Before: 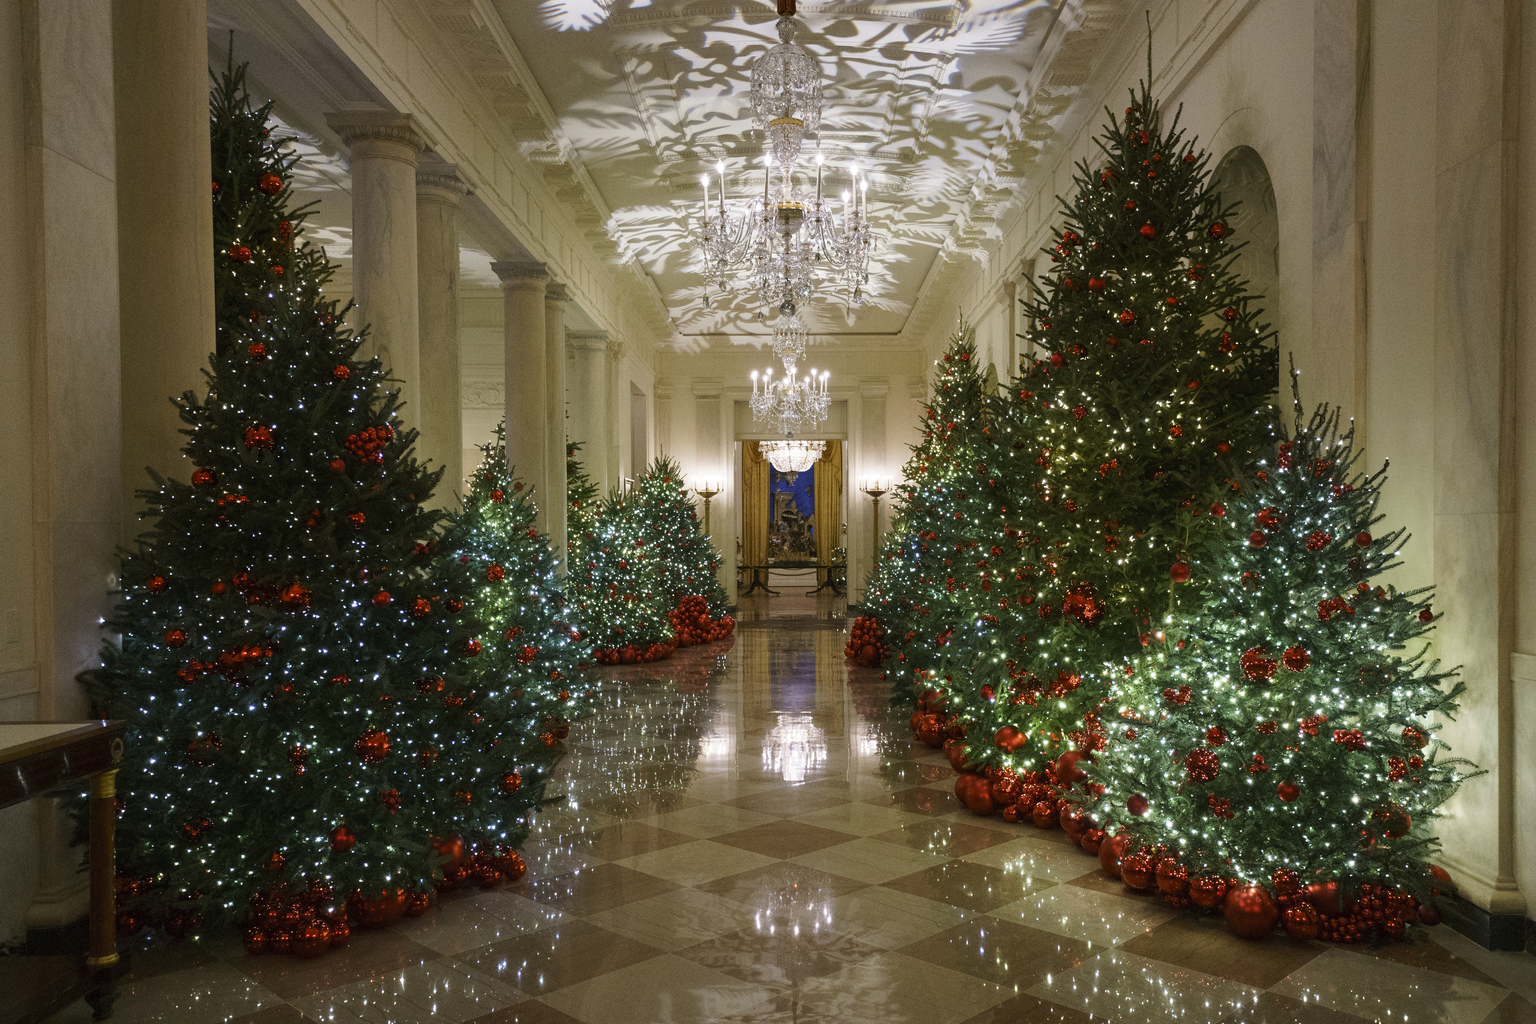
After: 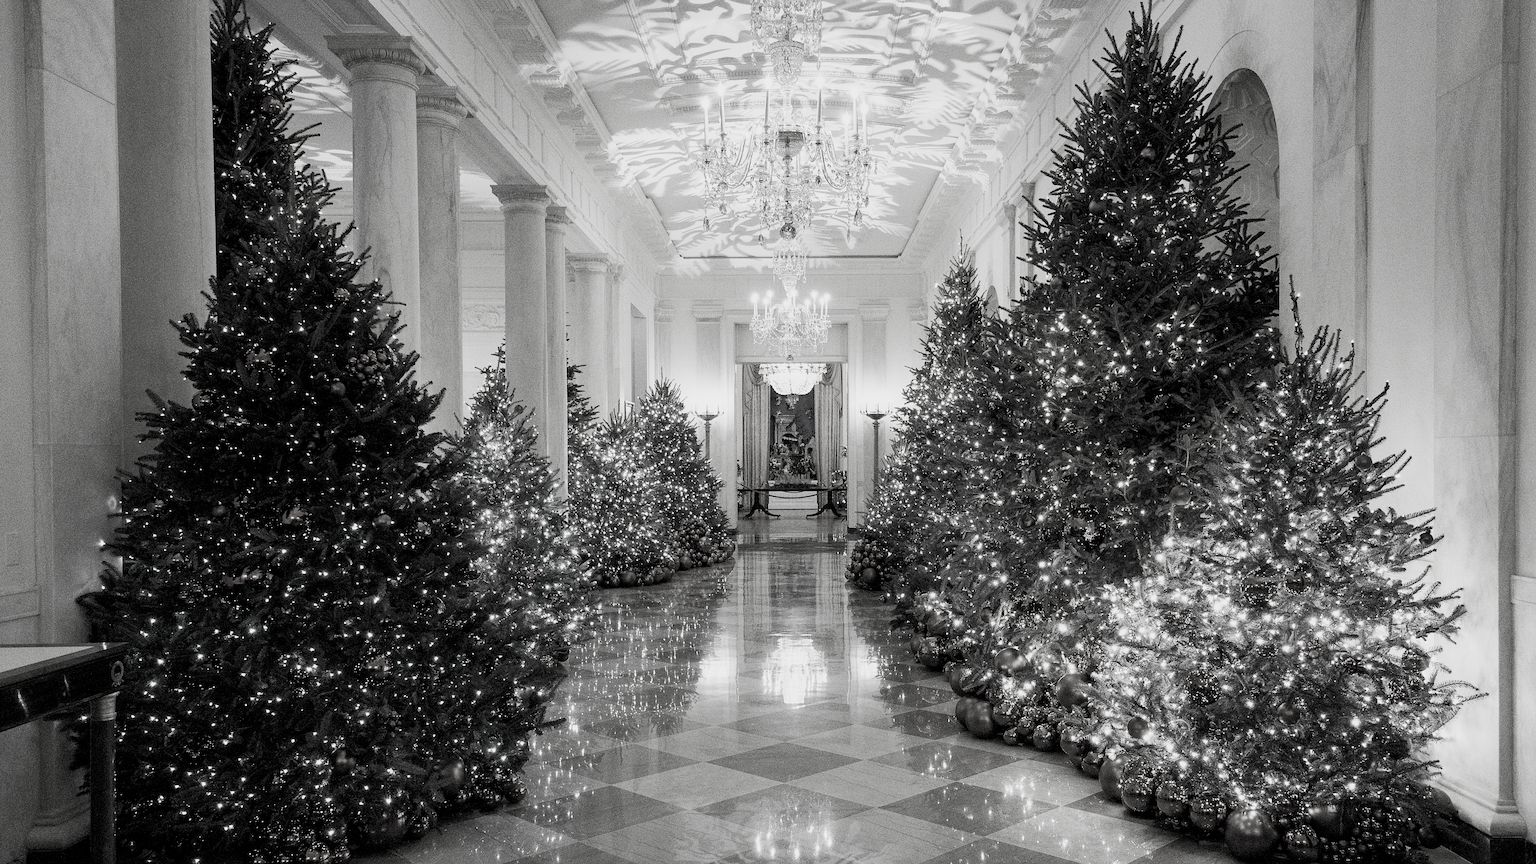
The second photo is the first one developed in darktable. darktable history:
exposure: black level correction 0.001, compensate highlight preservation false
sharpen: on, module defaults
filmic rgb: black relative exposure -7.99 EV, white relative exposure 8.05 EV, target black luminance 0%, hardness 2.5, latitude 76.02%, contrast 0.568, shadows ↔ highlights balance 0.013%, add noise in highlights 0.002, preserve chrominance no, color science v3 (2019), use custom middle-gray values true, contrast in highlights soft
color correction: highlights b* -0.055, saturation 1.14
contrast brightness saturation: contrast 0.542, brightness 0.477, saturation -0.982
velvia: strength 14.58%
crop: top 7.599%, bottom 7.929%
color balance rgb: global offset › luminance -0.347%, global offset › chroma 0.107%, global offset › hue 167.86°, linear chroma grading › global chroma -14.667%, perceptual saturation grading › global saturation 0.076%, global vibrance 20%
